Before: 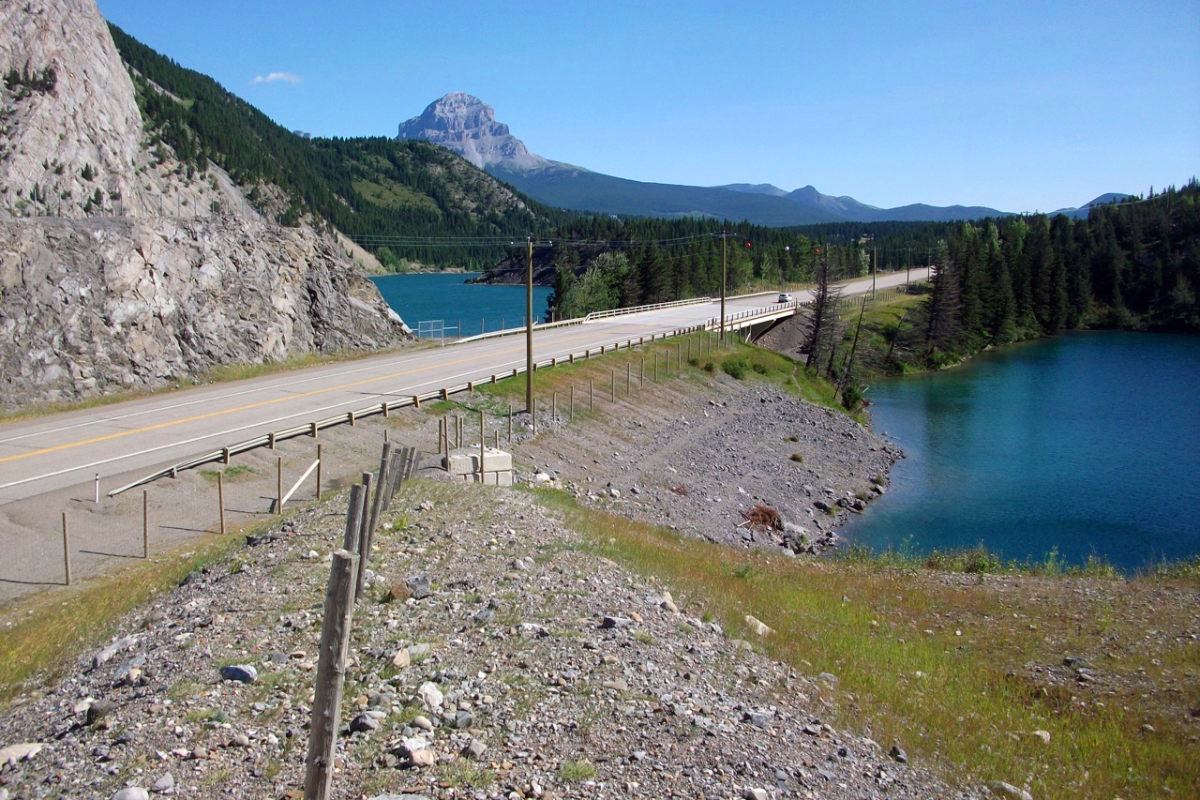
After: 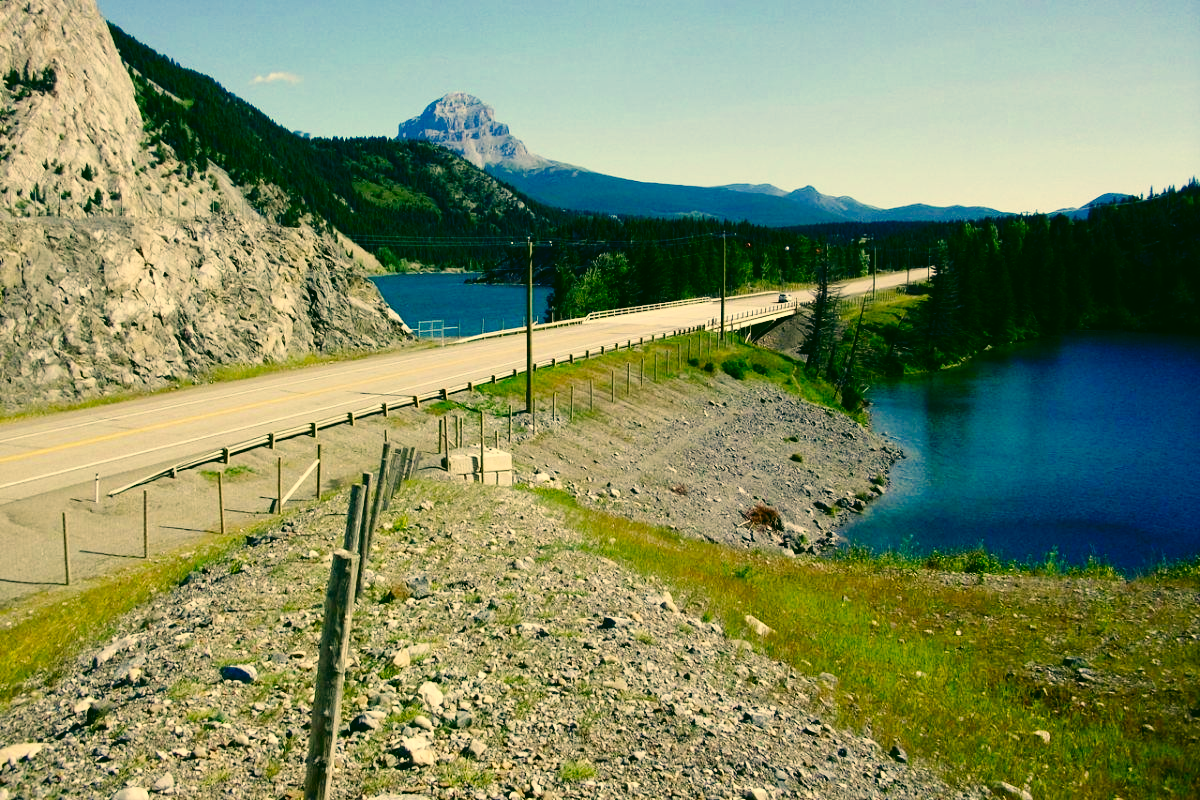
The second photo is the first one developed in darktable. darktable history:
contrast brightness saturation: contrast 0.066, brightness -0.144, saturation 0.106
color correction: highlights a* 5.71, highlights b* 32.99, shadows a* -25.13, shadows b* 3.77
base curve: curves: ch0 [(0, 0) (0.036, 0.025) (0.121, 0.166) (0.206, 0.329) (0.605, 0.79) (1, 1)], preserve colors none
